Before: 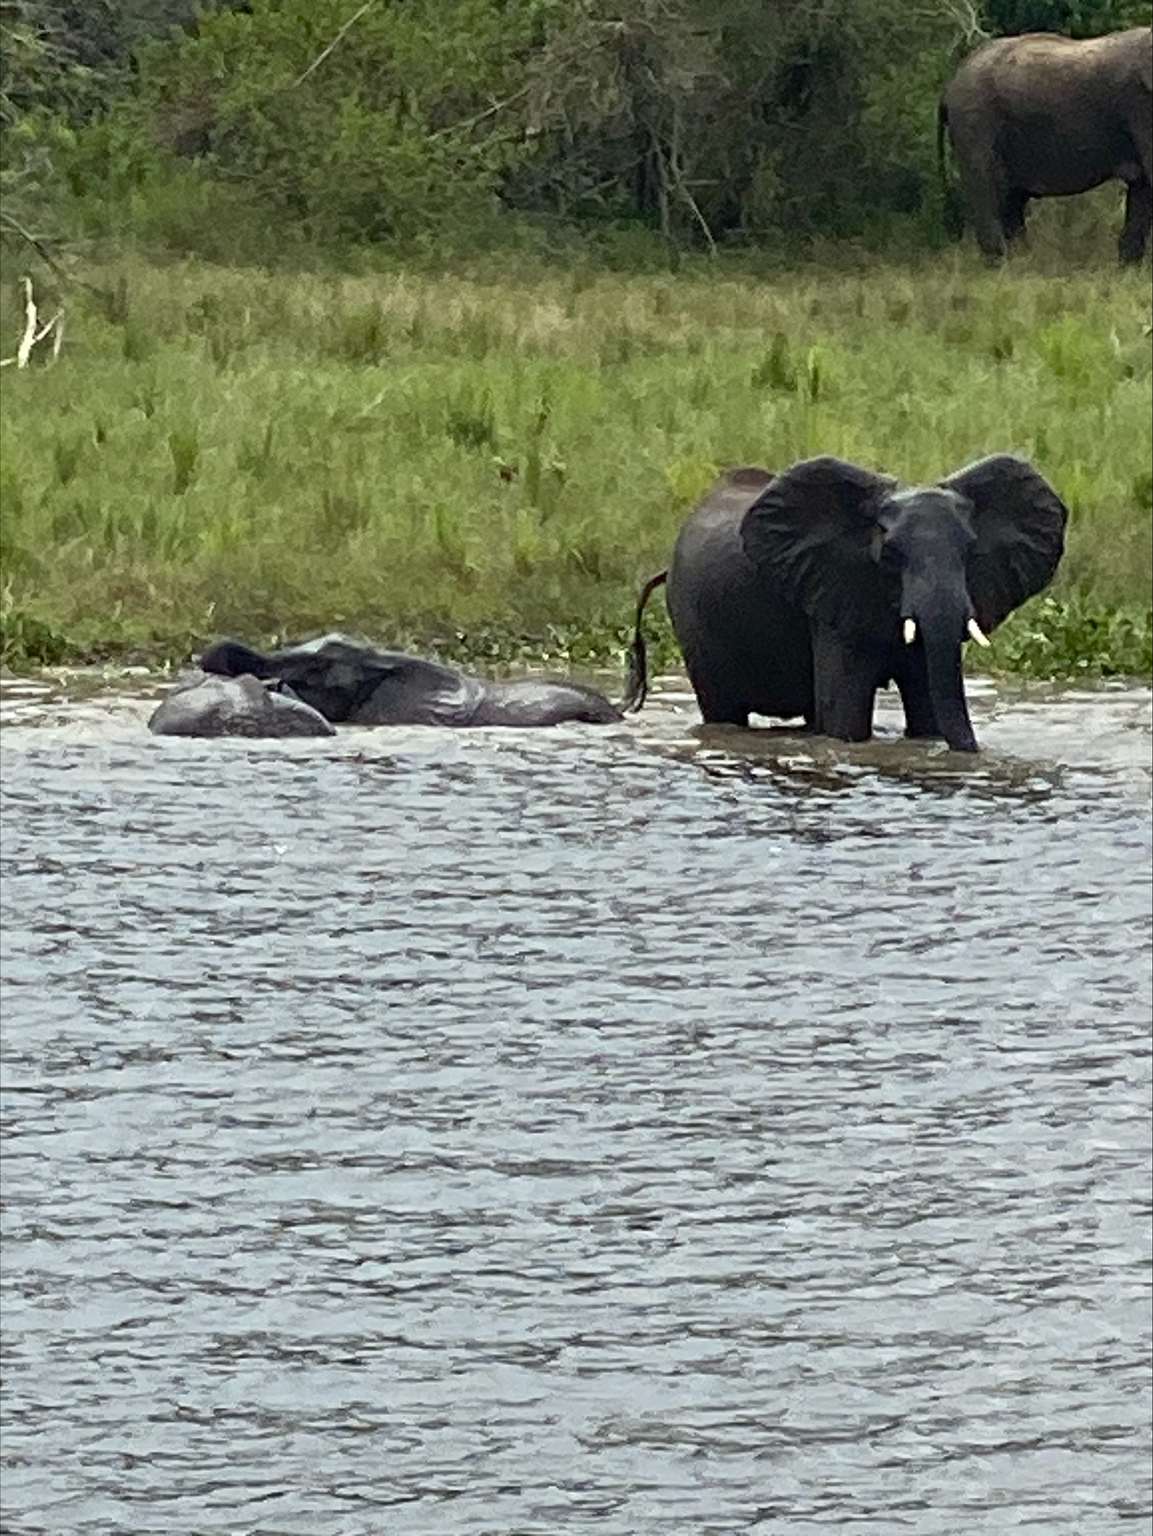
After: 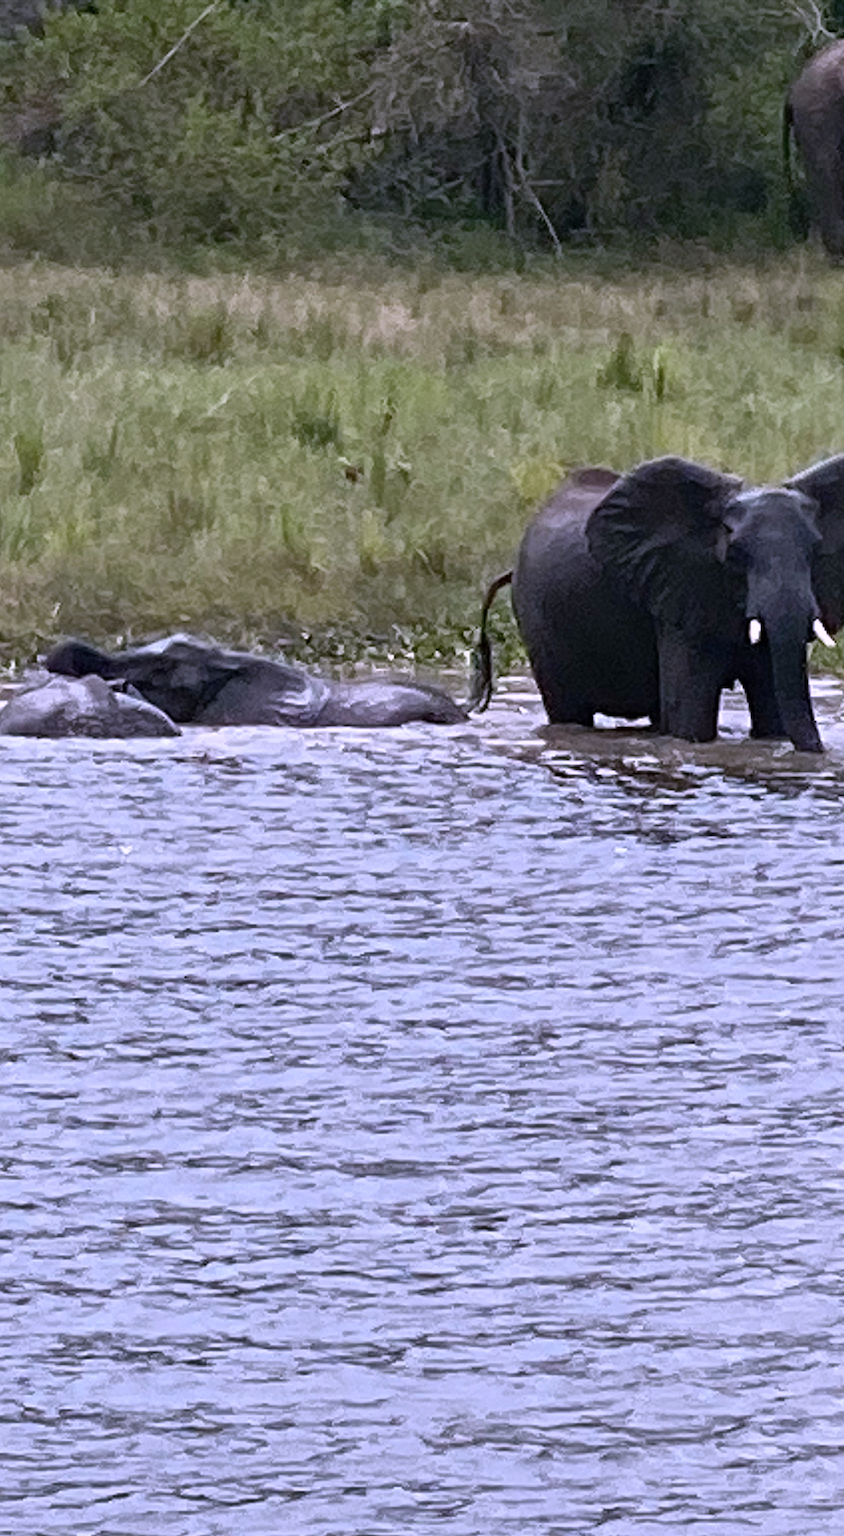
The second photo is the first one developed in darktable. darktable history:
color correction: highlights a* 15.03, highlights b* -25.07
white balance: red 0.967, blue 1.049
crop: left 13.443%, right 13.31%
